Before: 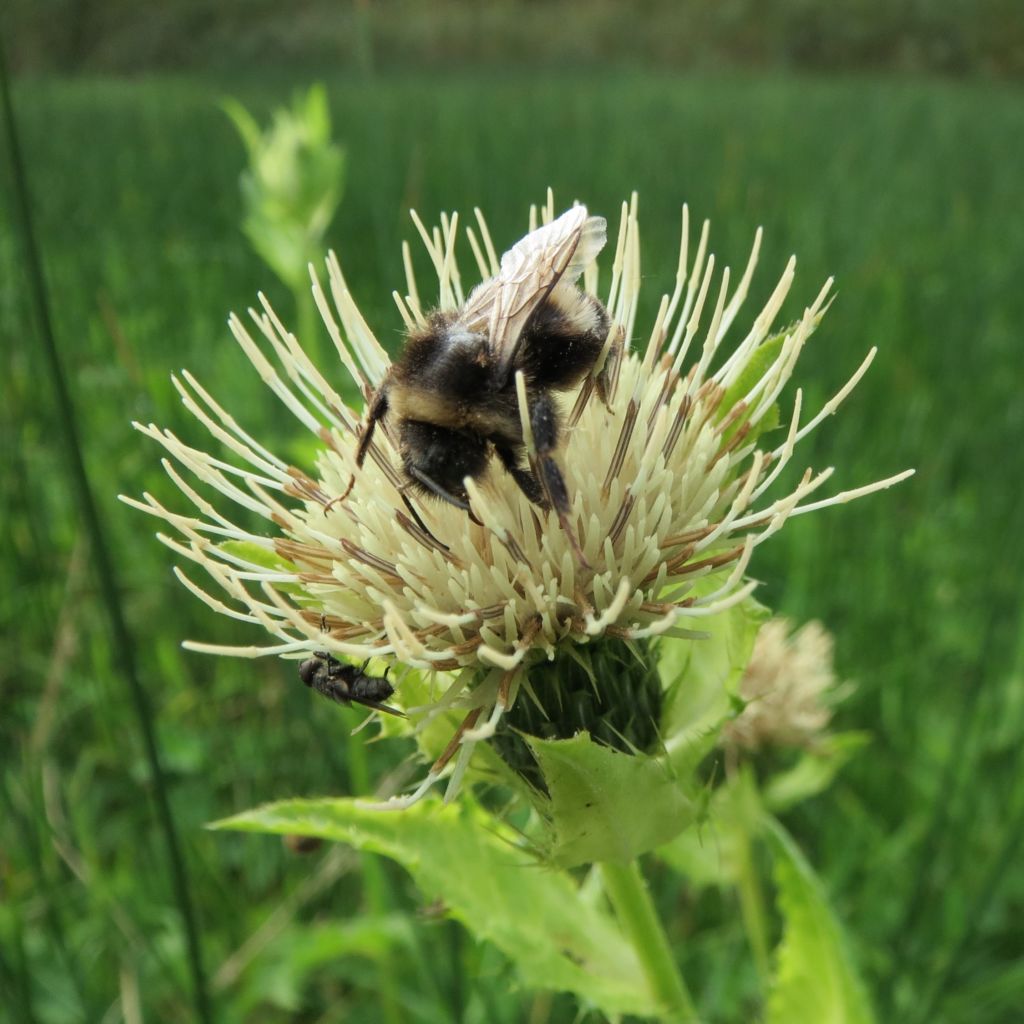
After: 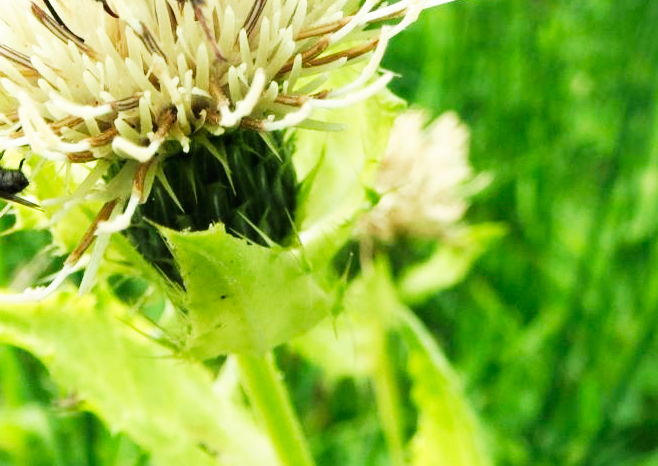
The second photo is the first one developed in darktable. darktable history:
base curve: curves: ch0 [(0, 0) (0.007, 0.004) (0.027, 0.03) (0.046, 0.07) (0.207, 0.54) (0.442, 0.872) (0.673, 0.972) (1, 1)], preserve colors none
crop and rotate: left 35.653%, top 49.661%, bottom 4.829%
